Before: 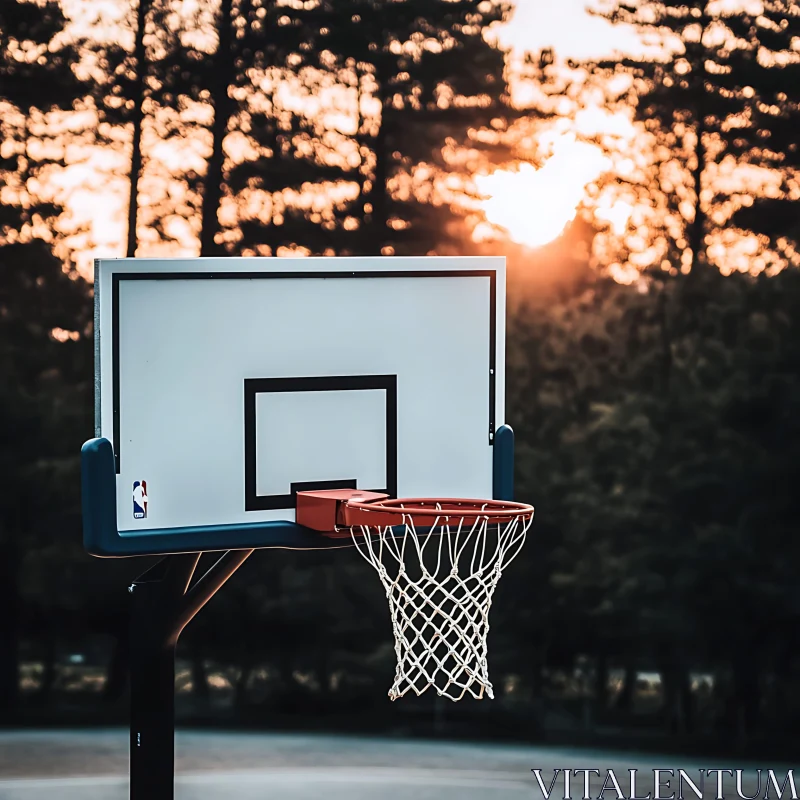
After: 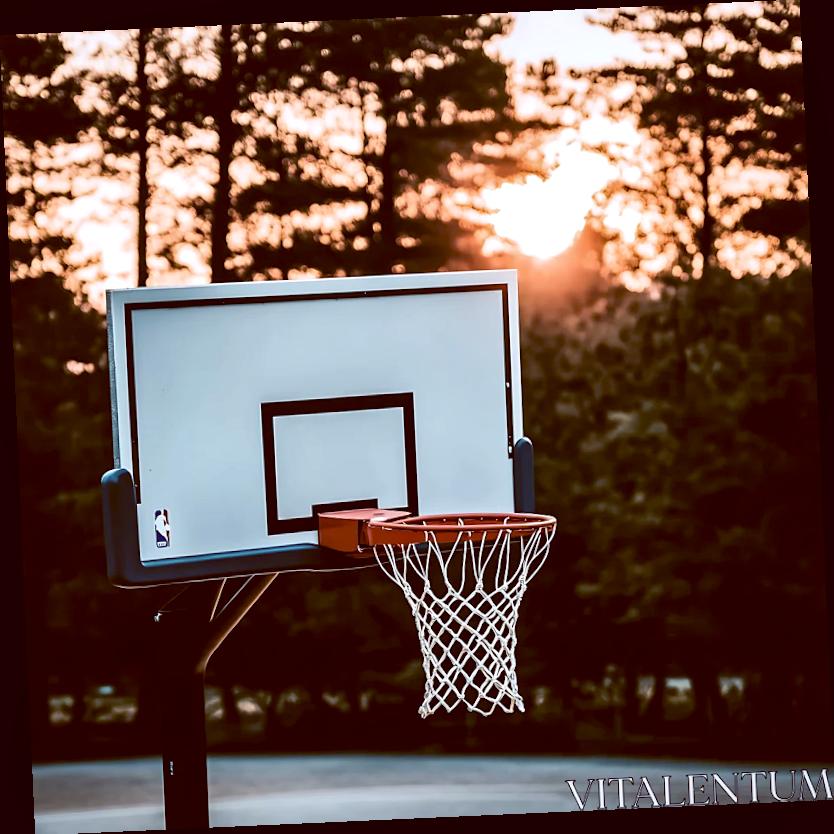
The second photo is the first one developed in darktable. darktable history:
color balance: lift [1, 1.015, 1.004, 0.985], gamma [1, 0.958, 0.971, 1.042], gain [1, 0.956, 0.977, 1.044]
local contrast: mode bilateral grid, contrast 25, coarseness 60, detail 151%, midtone range 0.2
rotate and perspective: rotation -2.56°, automatic cropping off
